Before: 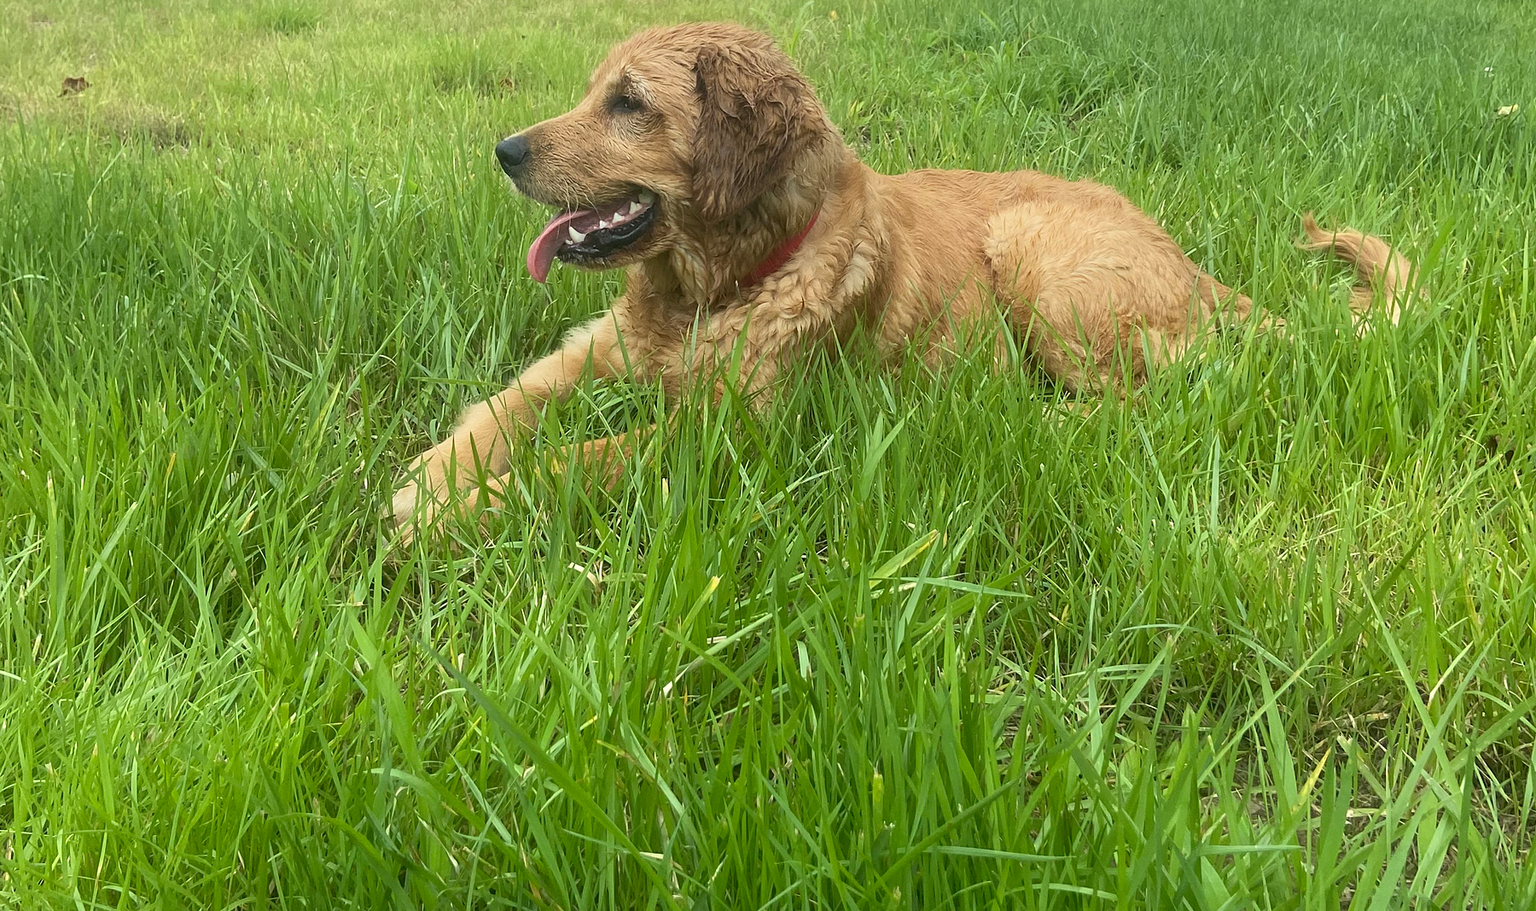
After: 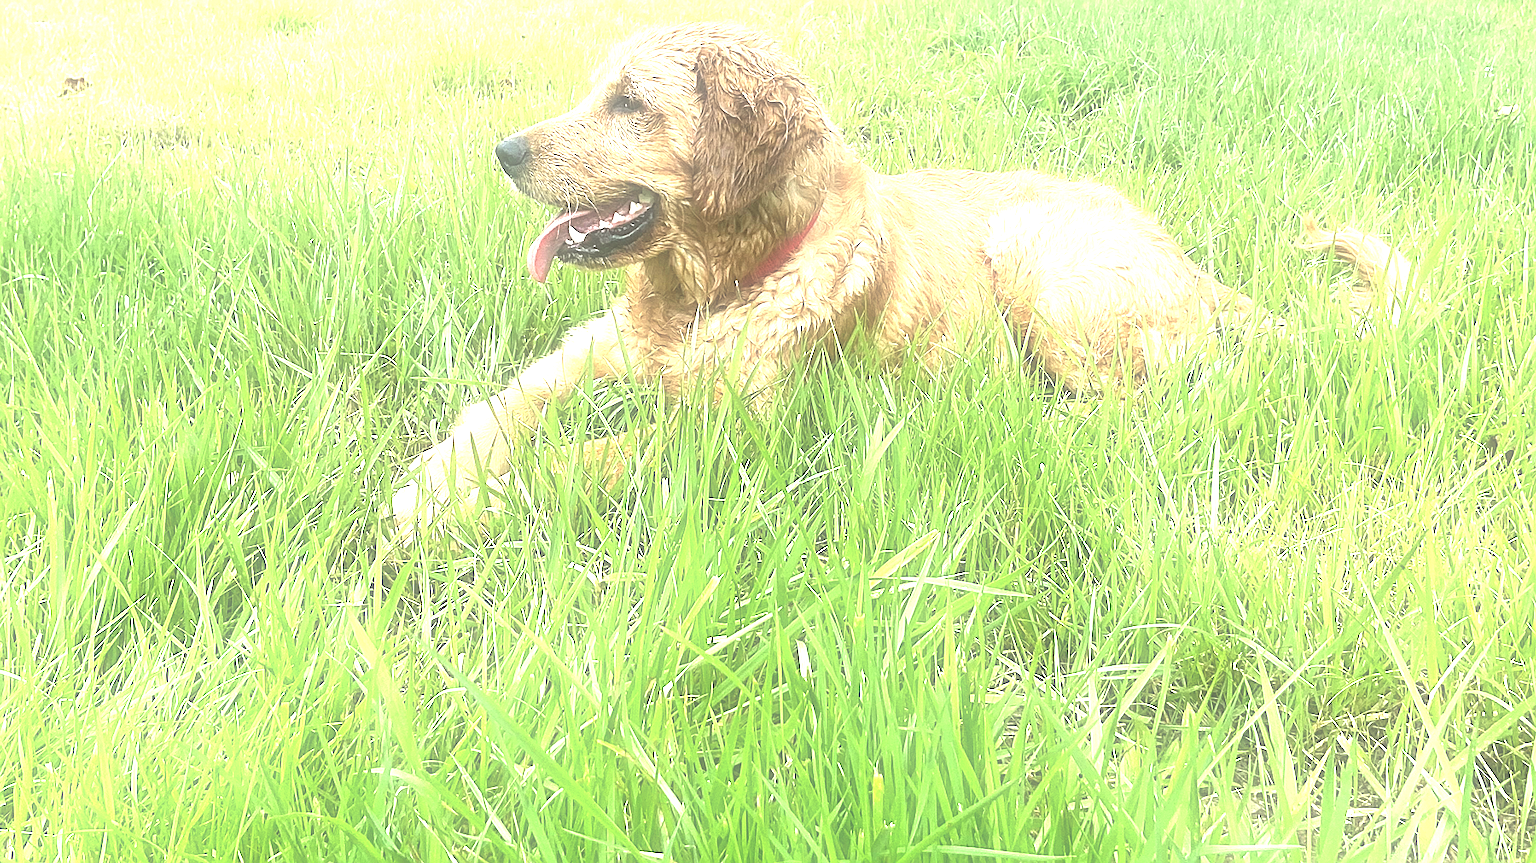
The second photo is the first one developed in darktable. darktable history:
sharpen: on, module defaults
soften: size 60.24%, saturation 65.46%, brightness 0.506 EV, mix 25.7%
exposure: exposure 2 EV, compensate exposure bias true, compensate highlight preservation false
crop and rotate: top 0%, bottom 5.097%
